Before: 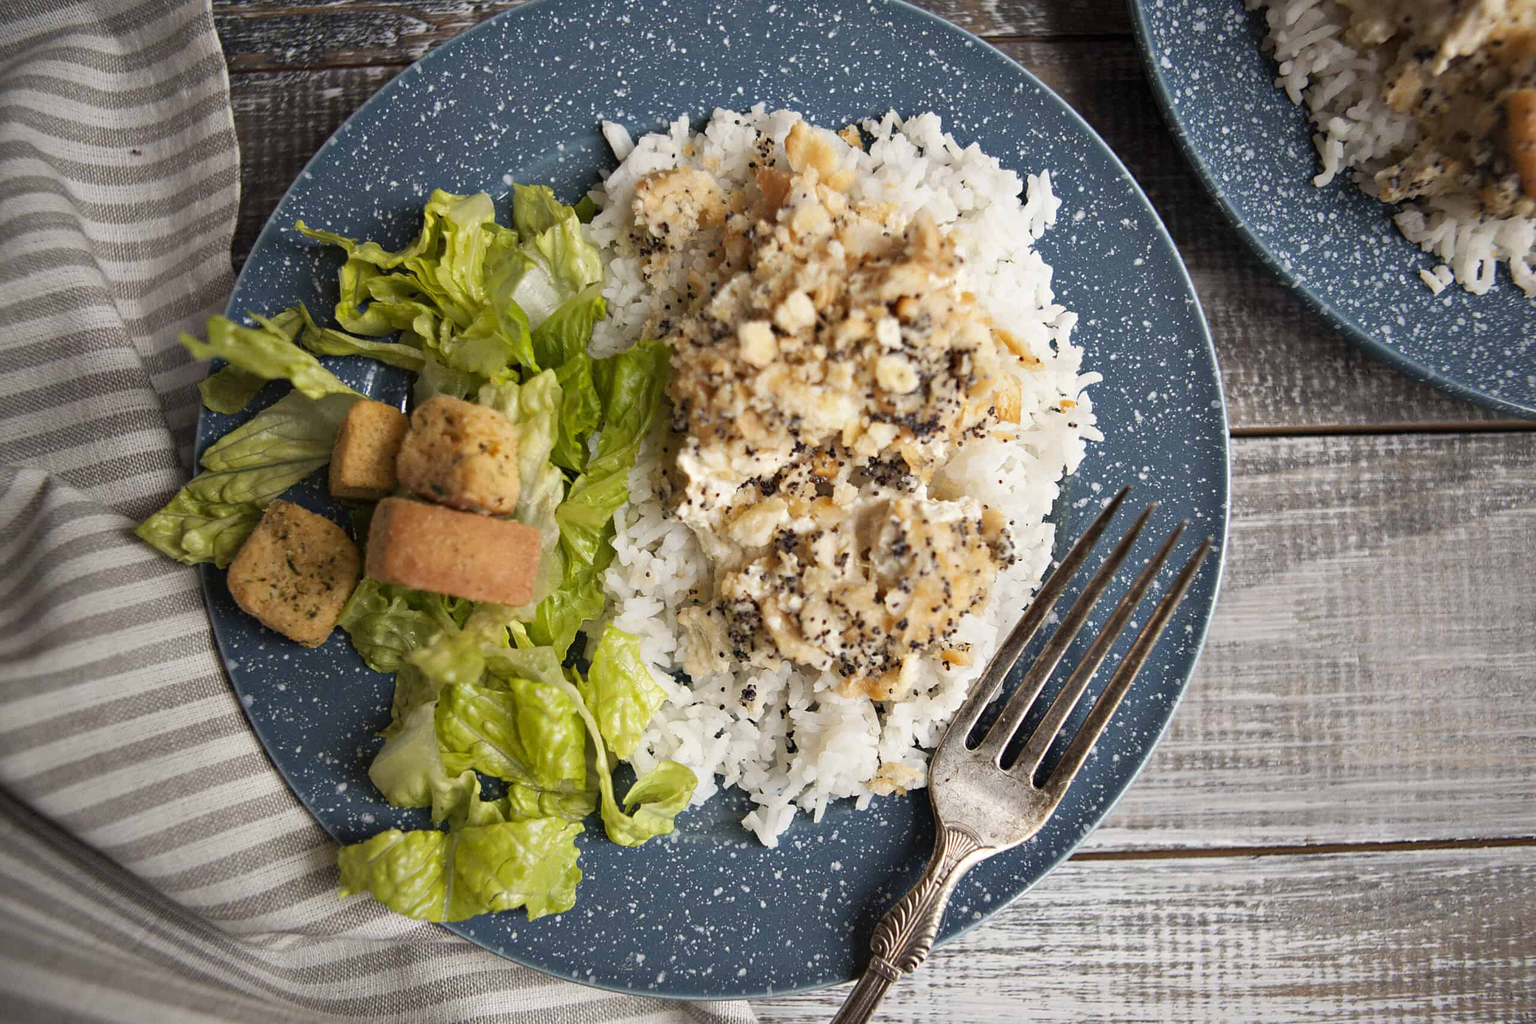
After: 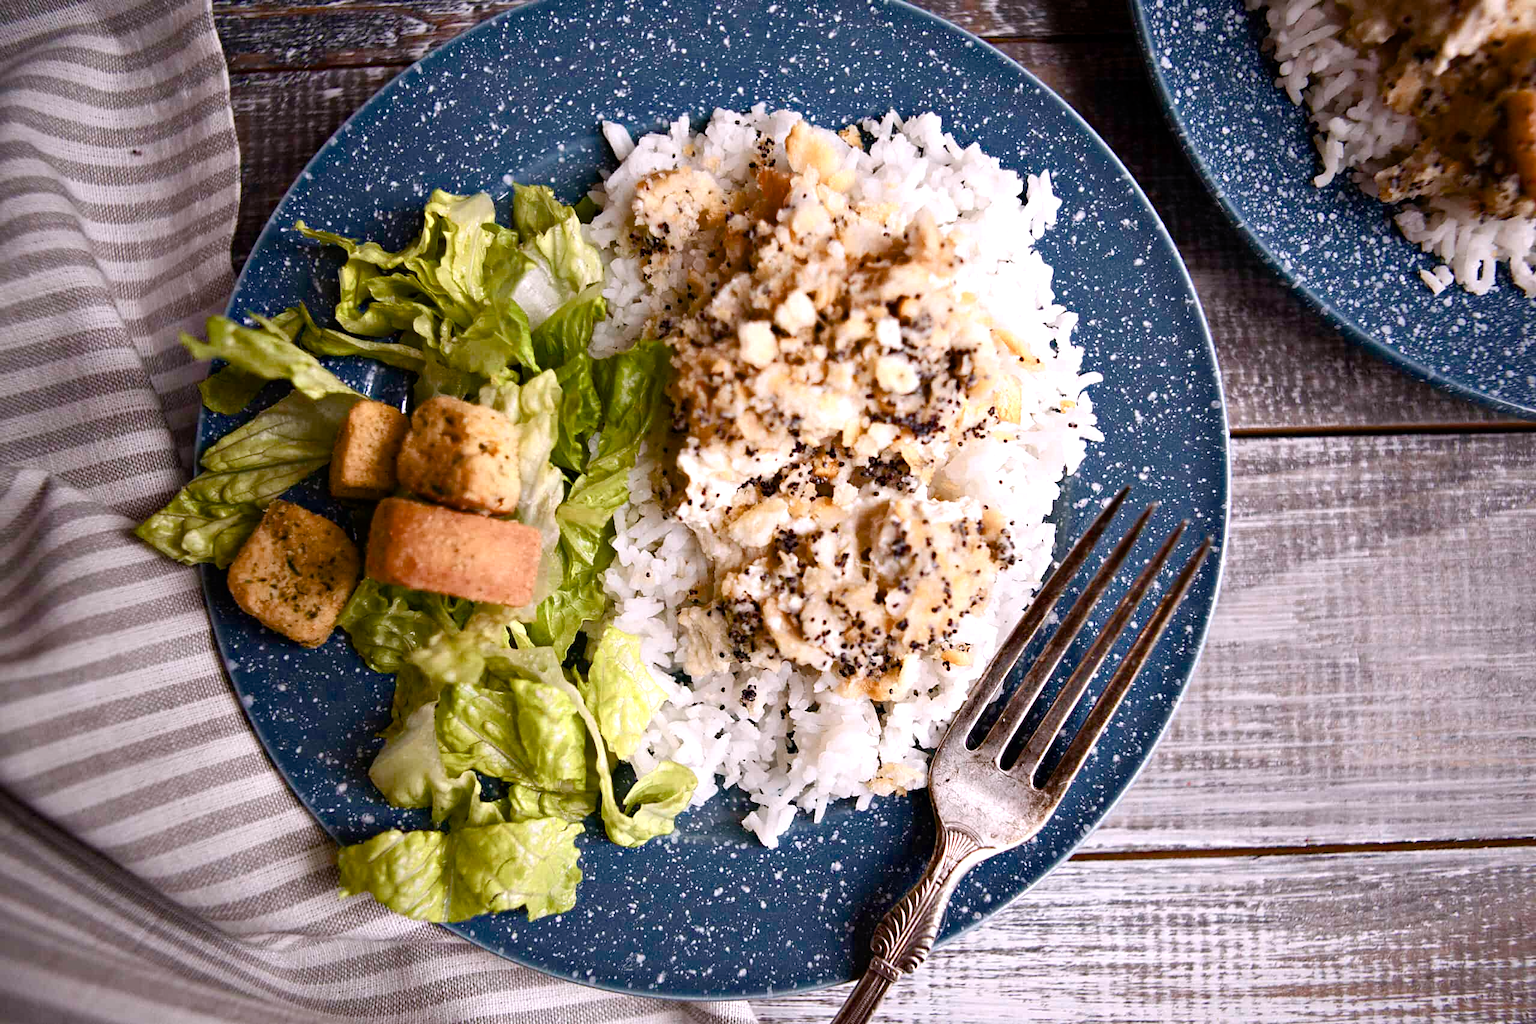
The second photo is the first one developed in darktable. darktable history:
color balance rgb: perceptual saturation grading › global saturation 20%, perceptual saturation grading › highlights -48.977%, perceptual saturation grading › shadows 24.315%, global vibrance 9.943%, contrast 15.296%, saturation formula JzAzBz (2021)
color calibration: output R [1.063, -0.012, -0.003, 0], output B [-0.079, 0.047, 1, 0], gray › normalize channels true, x 0.37, y 0.382, temperature 4305.26 K, gamut compression 0.016
